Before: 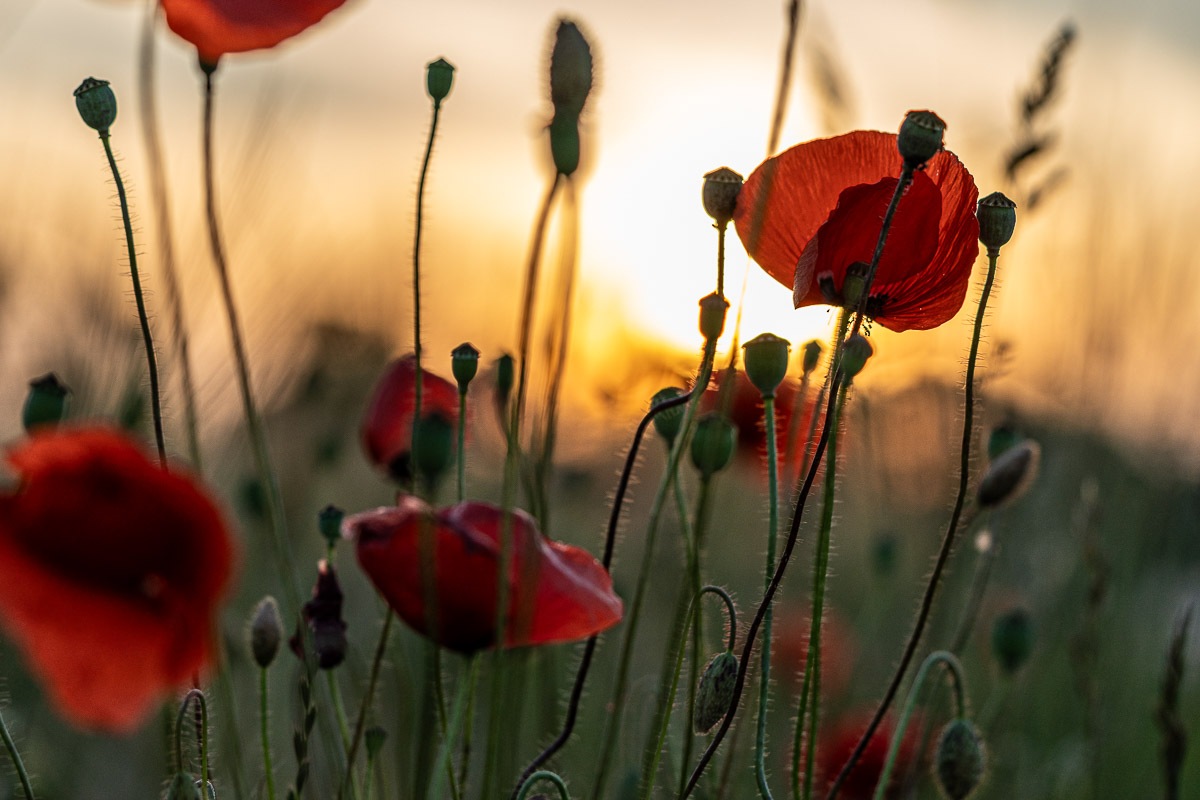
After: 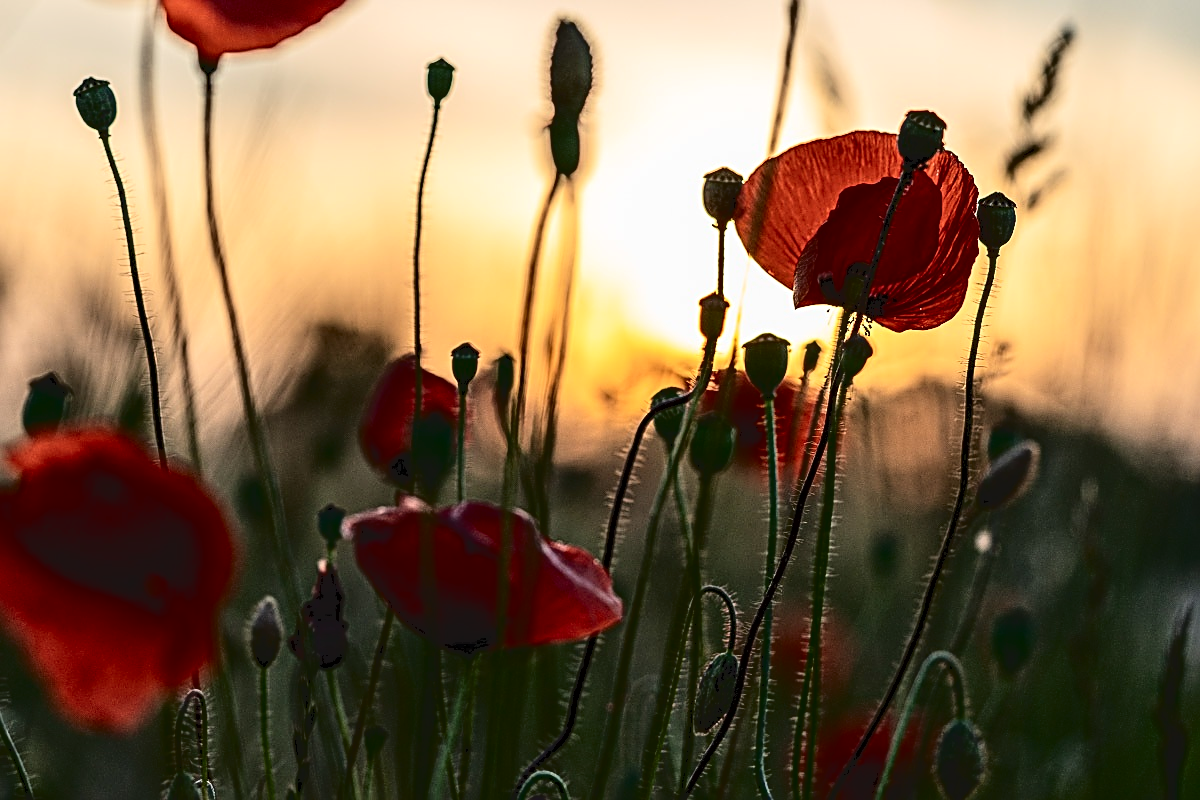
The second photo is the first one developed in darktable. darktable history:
sharpen: radius 2.695, amount 0.653
tone curve: curves: ch0 [(0, 0) (0.003, 0.068) (0.011, 0.068) (0.025, 0.068) (0.044, 0.068) (0.069, 0.072) (0.1, 0.072) (0.136, 0.077) (0.177, 0.095) (0.224, 0.126) (0.277, 0.2) (0.335, 0.3) (0.399, 0.407) (0.468, 0.52) (0.543, 0.624) (0.623, 0.721) (0.709, 0.811) (0.801, 0.88) (0.898, 0.942) (1, 1)], color space Lab, independent channels, preserve colors none
